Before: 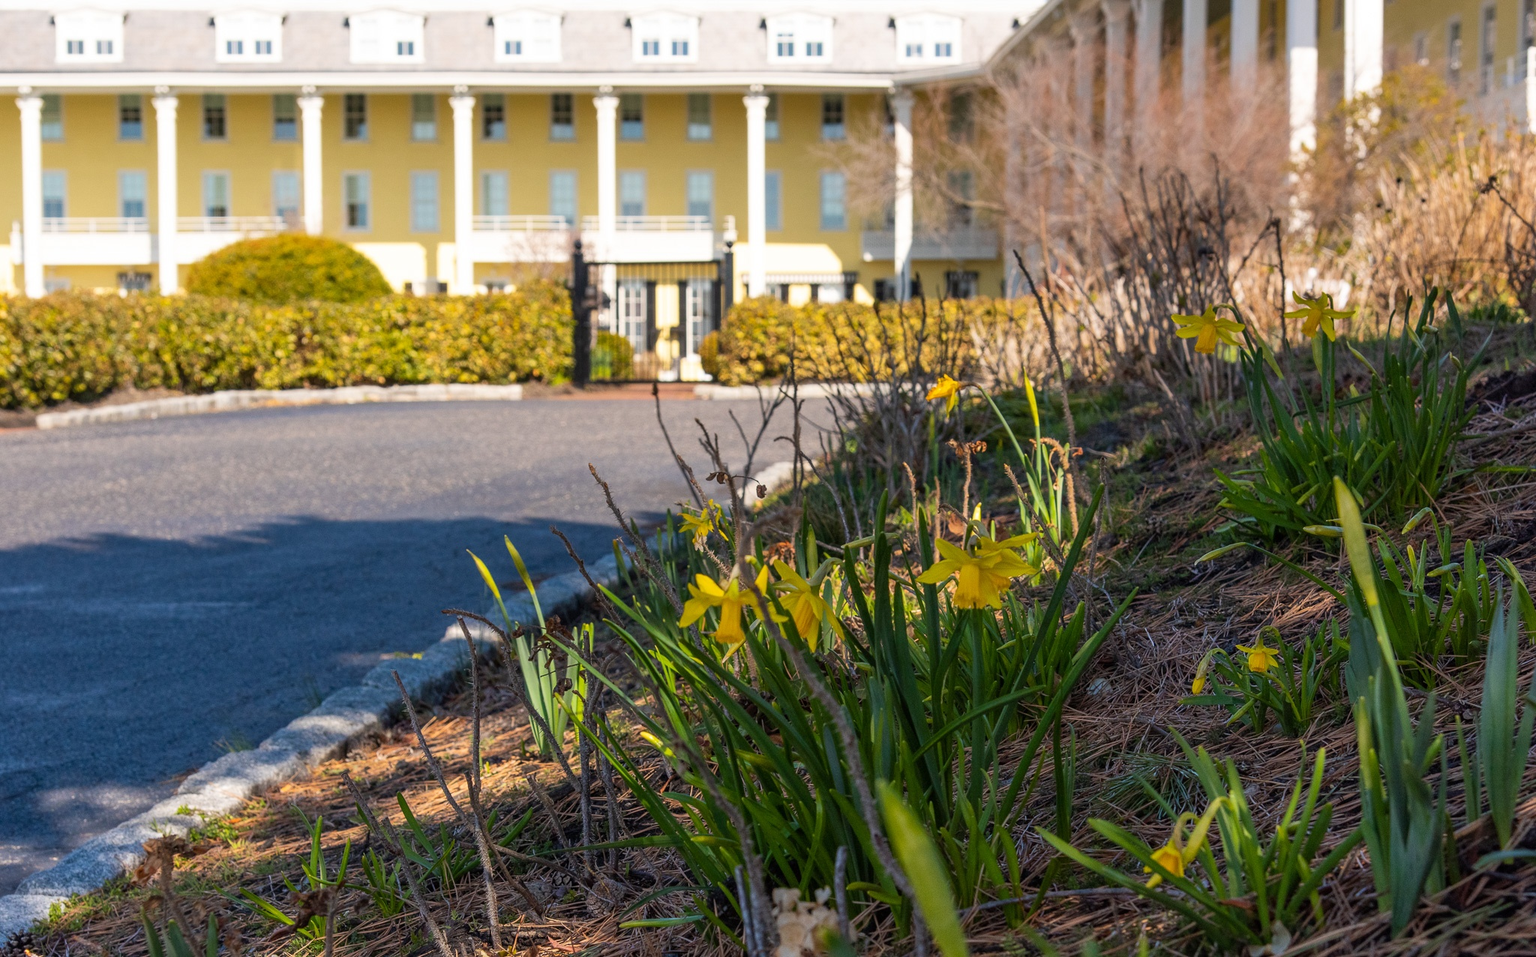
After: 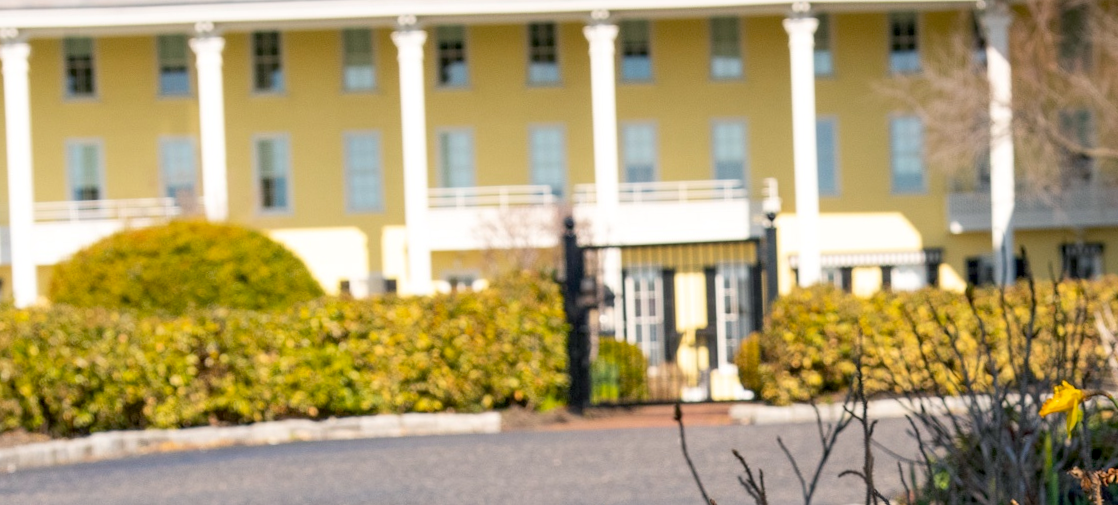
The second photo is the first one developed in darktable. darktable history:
exposure: black level correction 0.009, exposure 0.014 EV, compensate highlight preservation false
rotate and perspective: rotation -1.75°, automatic cropping off
color balance: mode lift, gamma, gain (sRGB), lift [1, 1, 1.022, 1.026]
crop: left 10.121%, top 10.631%, right 36.218%, bottom 51.526%
